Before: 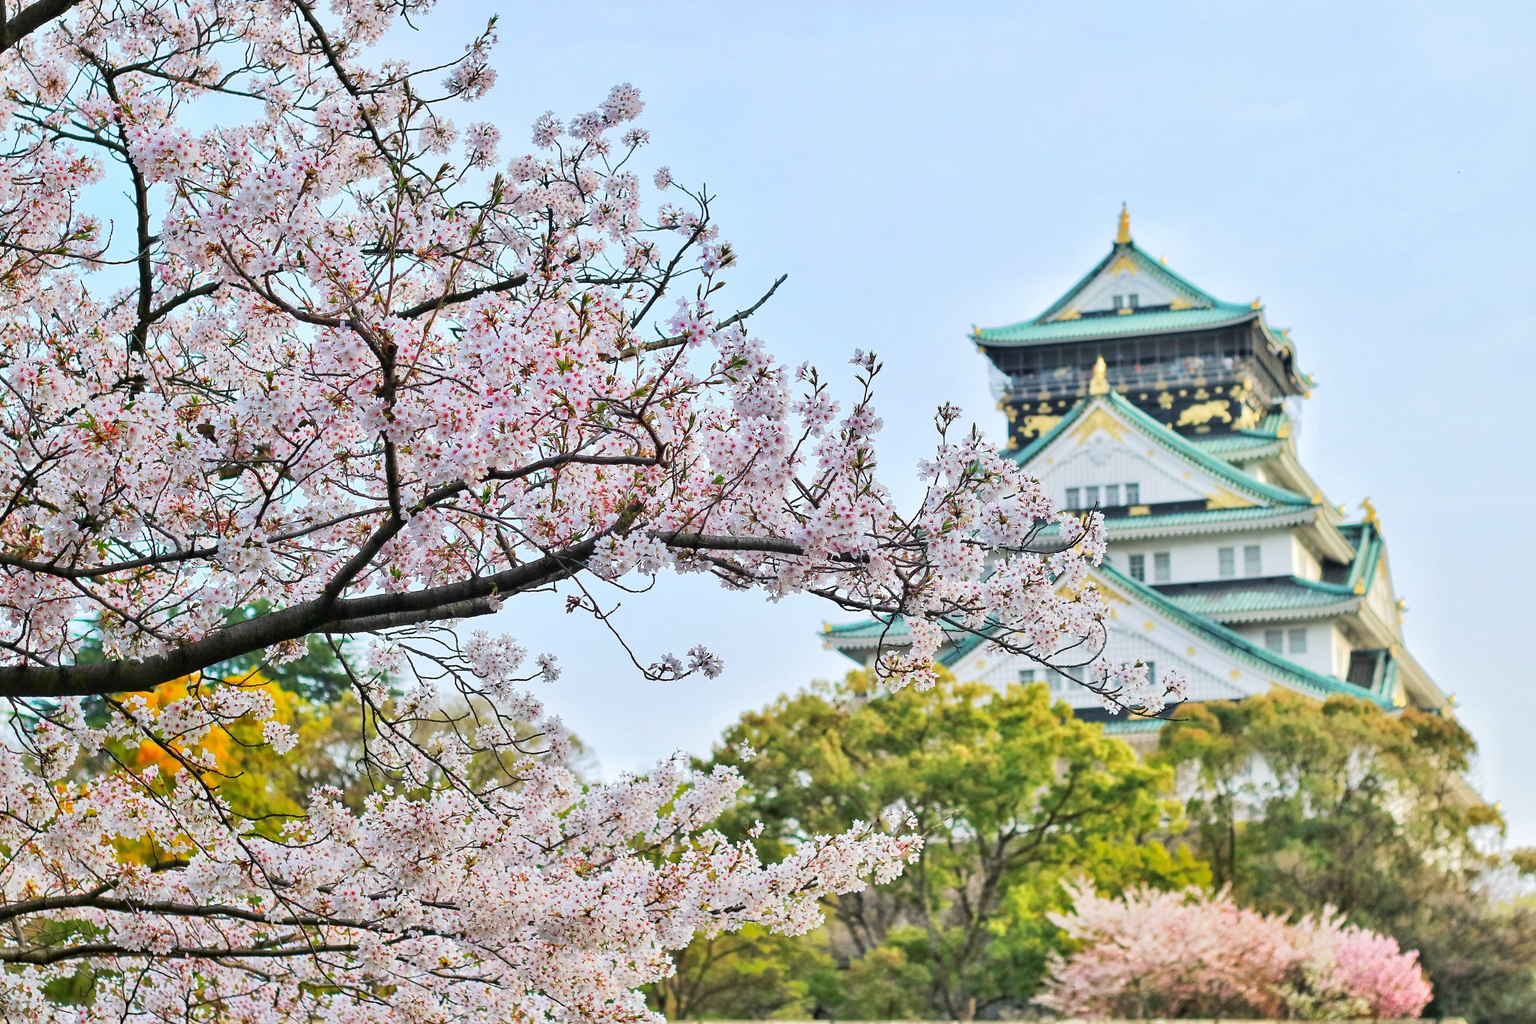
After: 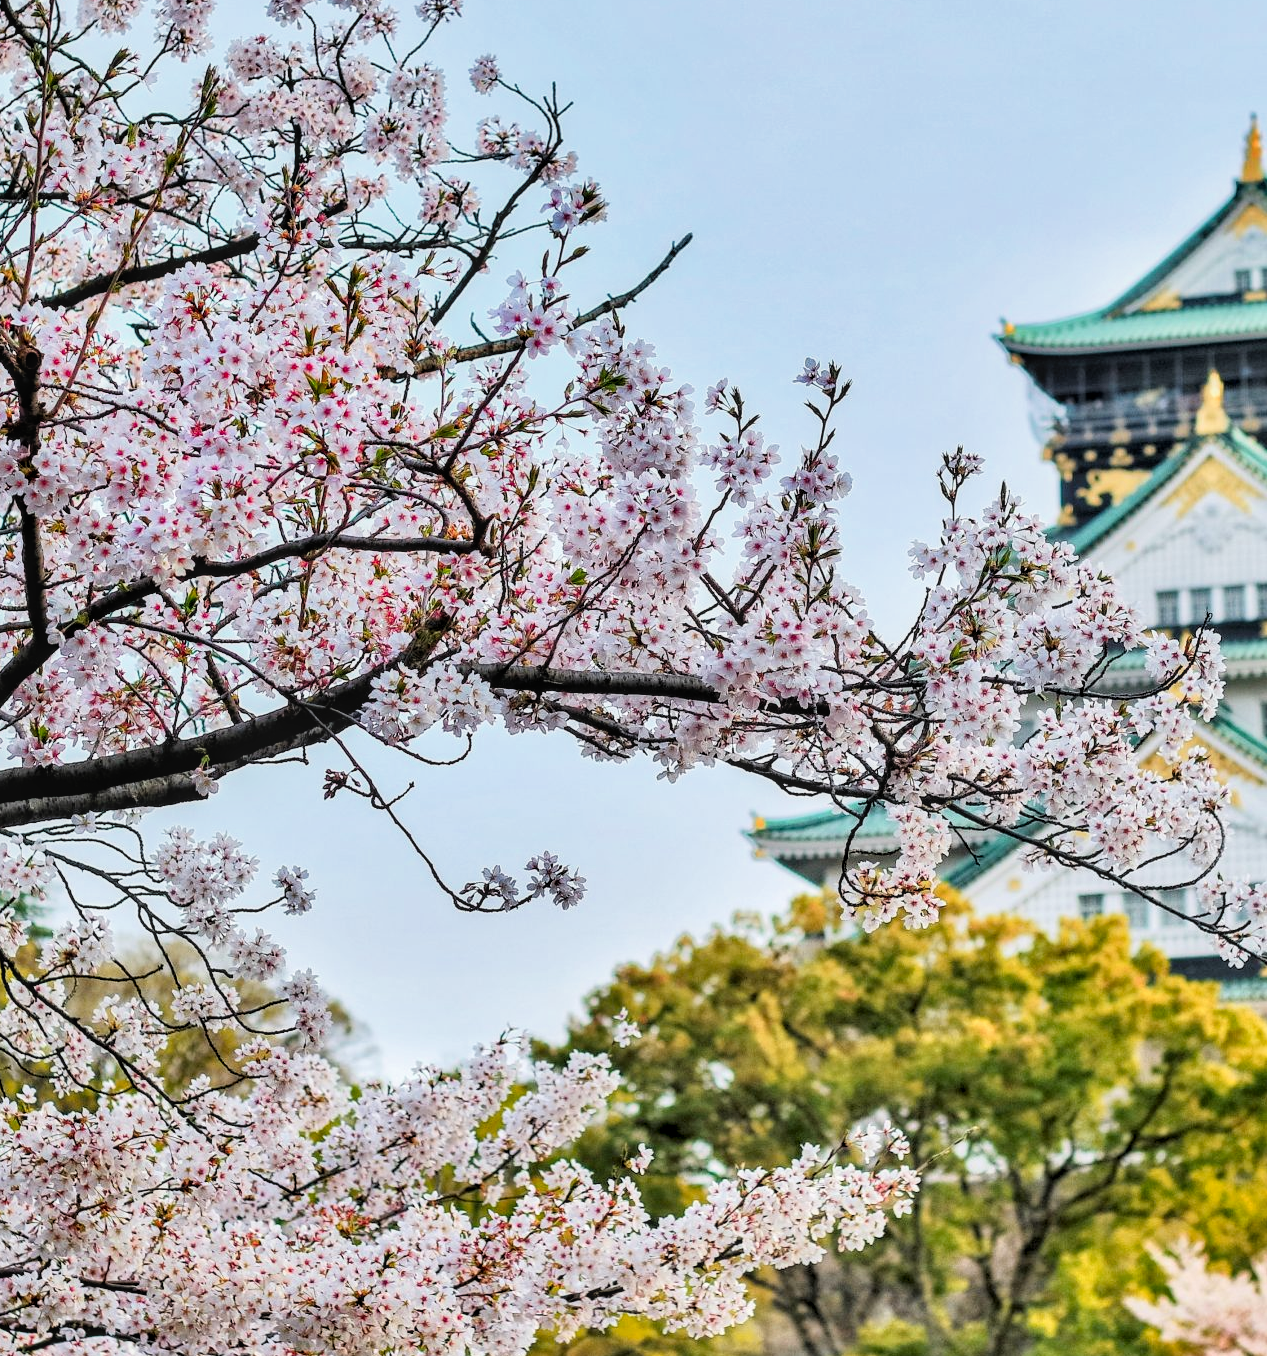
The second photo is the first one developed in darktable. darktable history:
filmic rgb: black relative exposure -4.9 EV, white relative exposure 2.82 EV, threshold 2.94 EV, hardness 3.69, enable highlight reconstruction true
color zones: curves: ch1 [(0.235, 0.558) (0.75, 0.5)]; ch2 [(0.25, 0.462) (0.749, 0.457)]
shadows and highlights: shadows 31.96, highlights -33.18, soften with gaussian
local contrast: on, module defaults
crop and rotate: angle 0.012°, left 24.233%, top 13.056%, right 26.248%, bottom 7.432%
